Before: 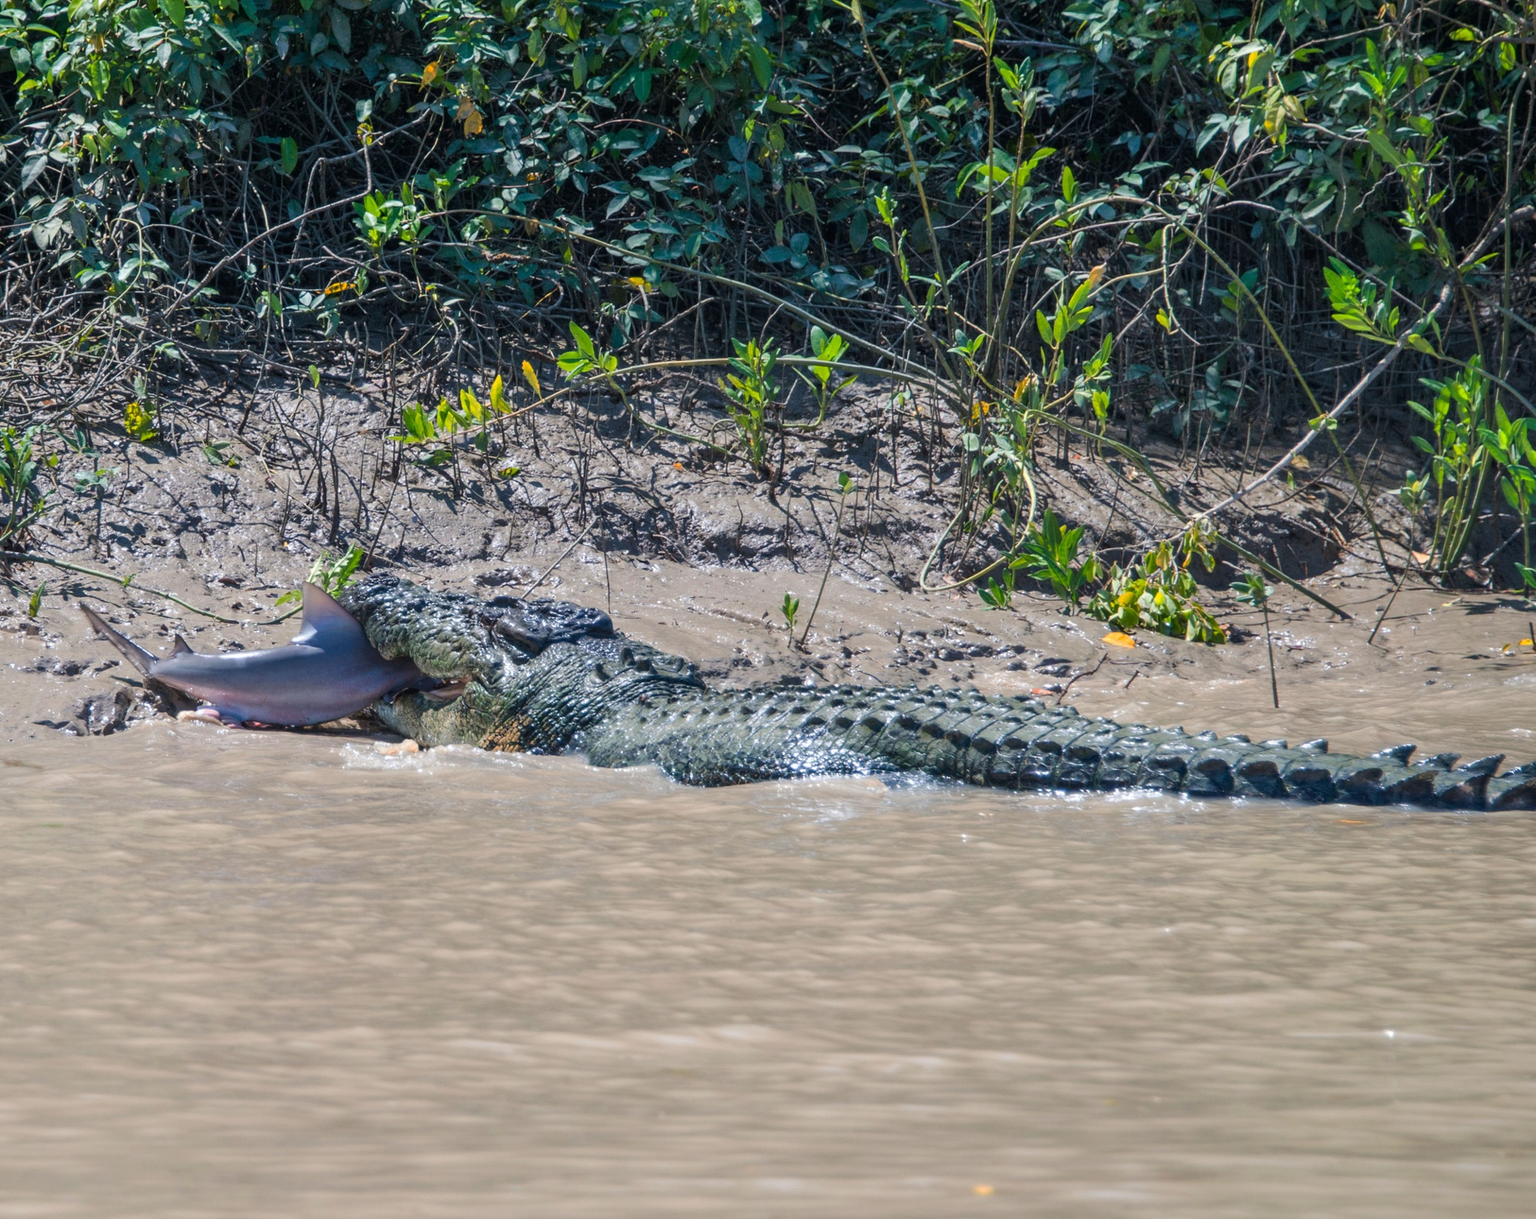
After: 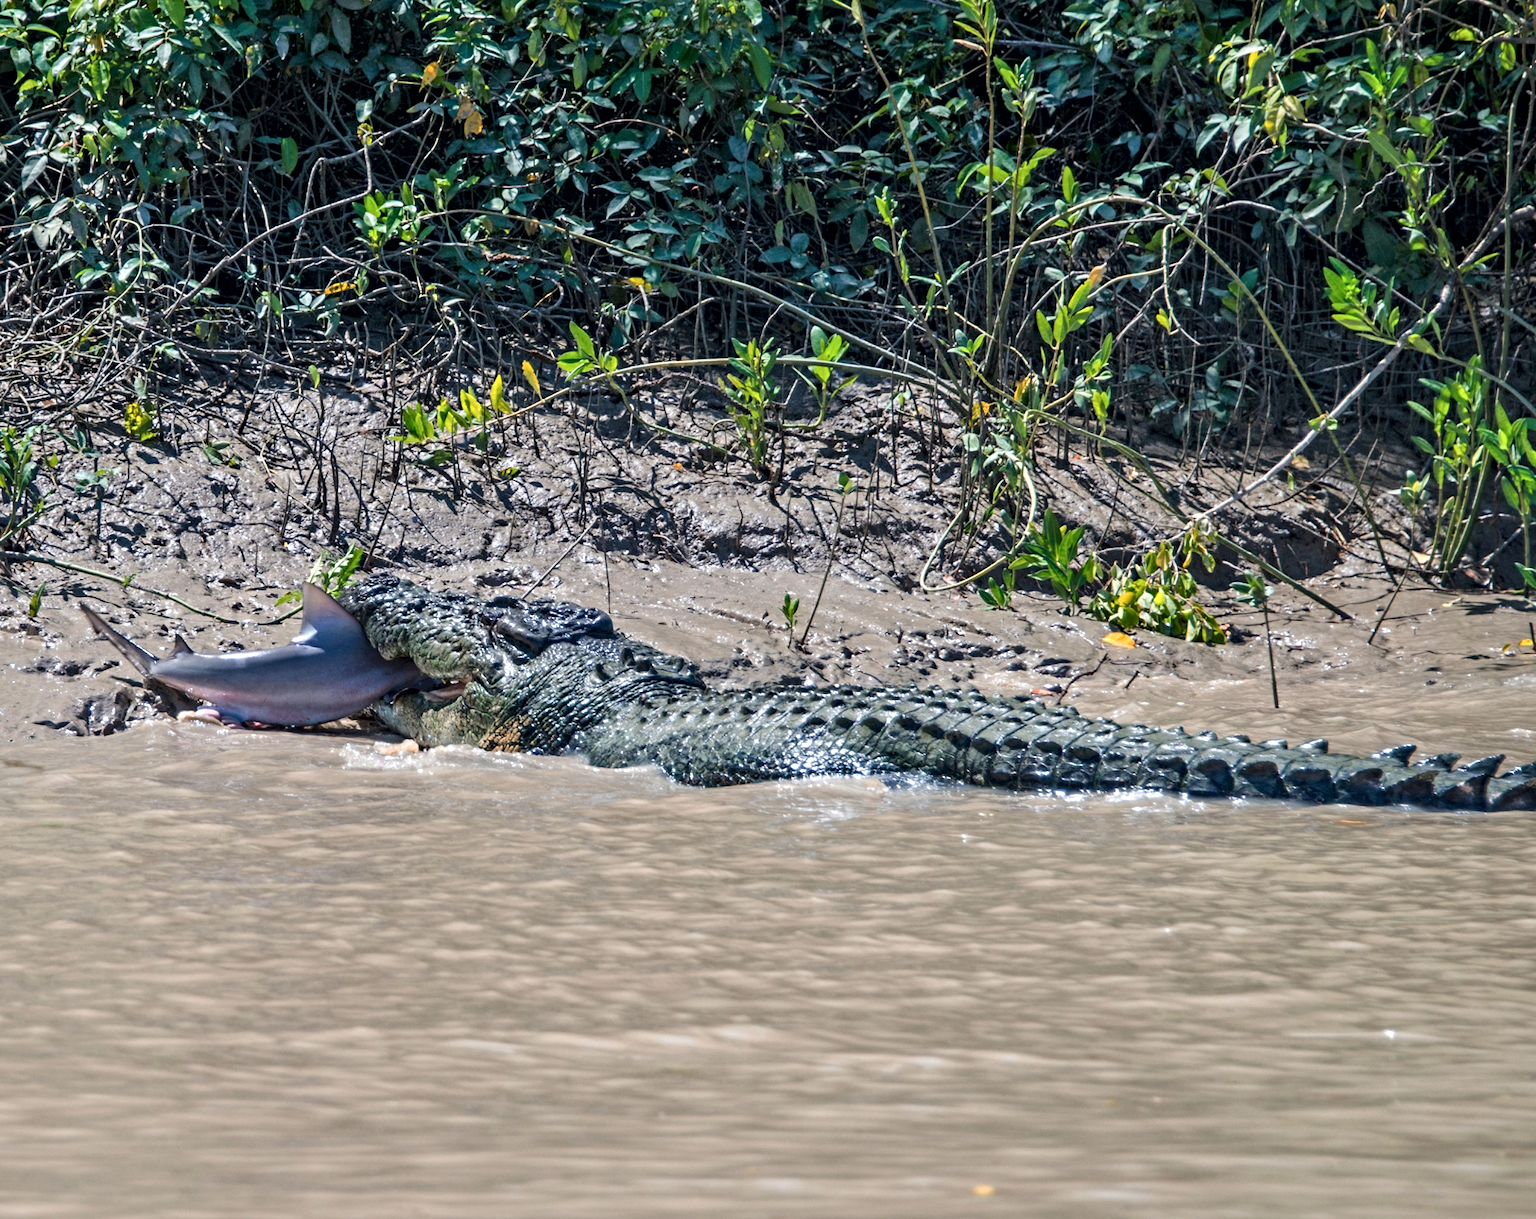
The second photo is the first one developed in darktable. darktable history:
contrast equalizer: octaves 7, y [[0.5, 0.501, 0.525, 0.597, 0.58, 0.514], [0.5 ×6], [0.5 ×6], [0 ×6], [0 ×6]]
local contrast: mode bilateral grid, contrast 19, coarseness 50, detail 120%, midtone range 0.2
